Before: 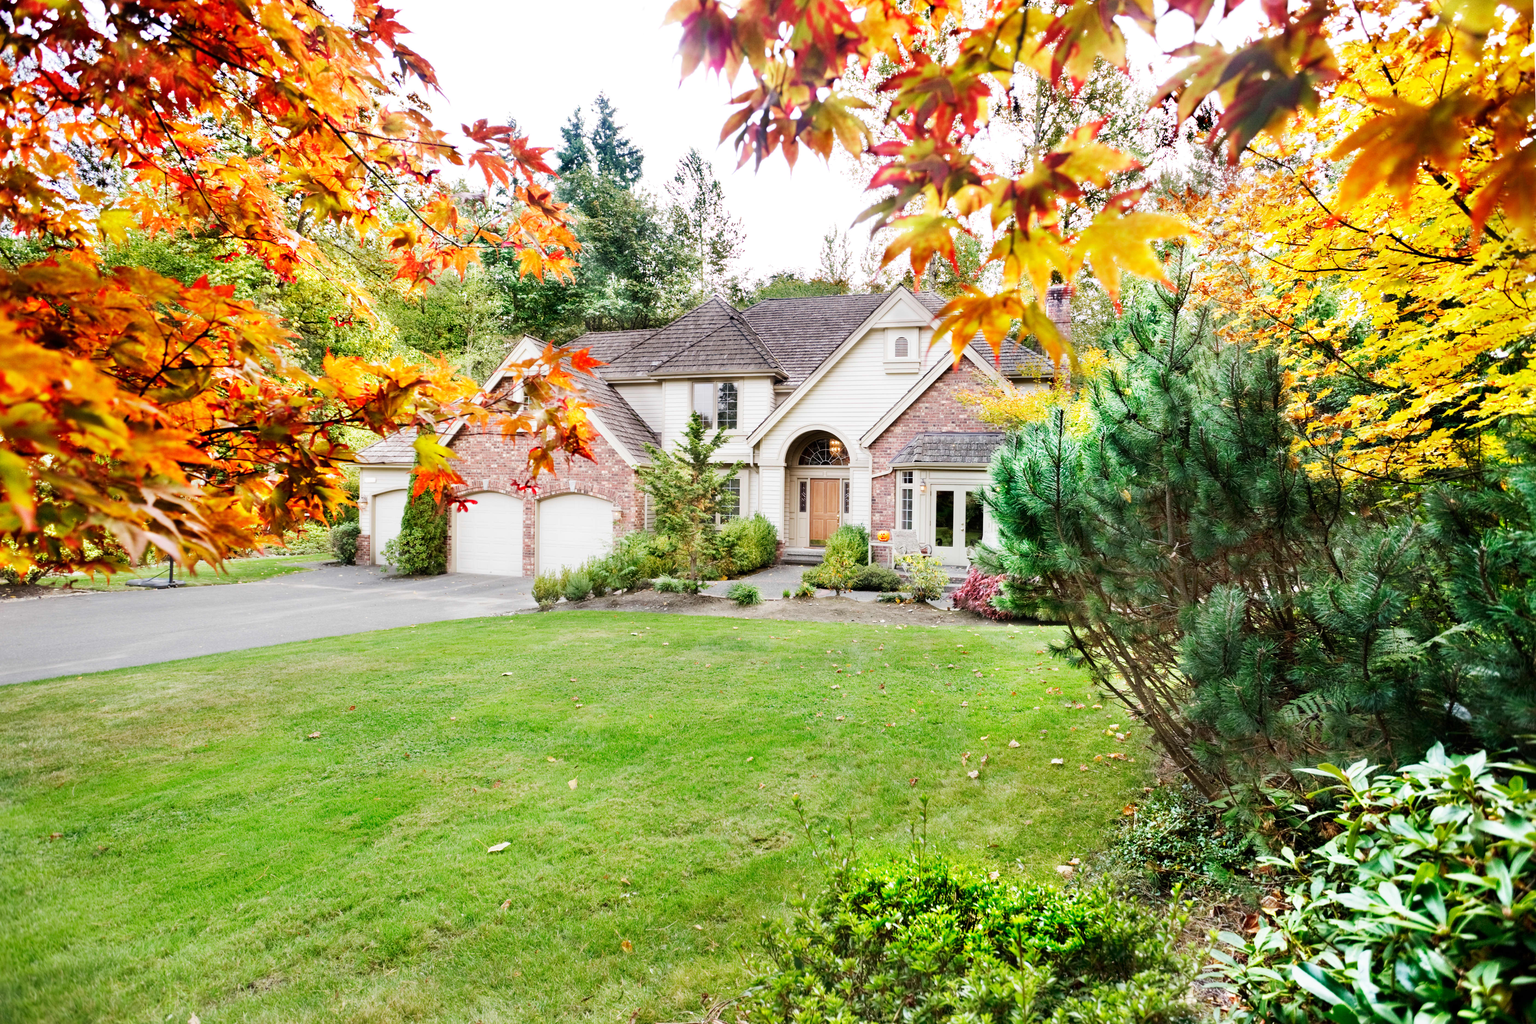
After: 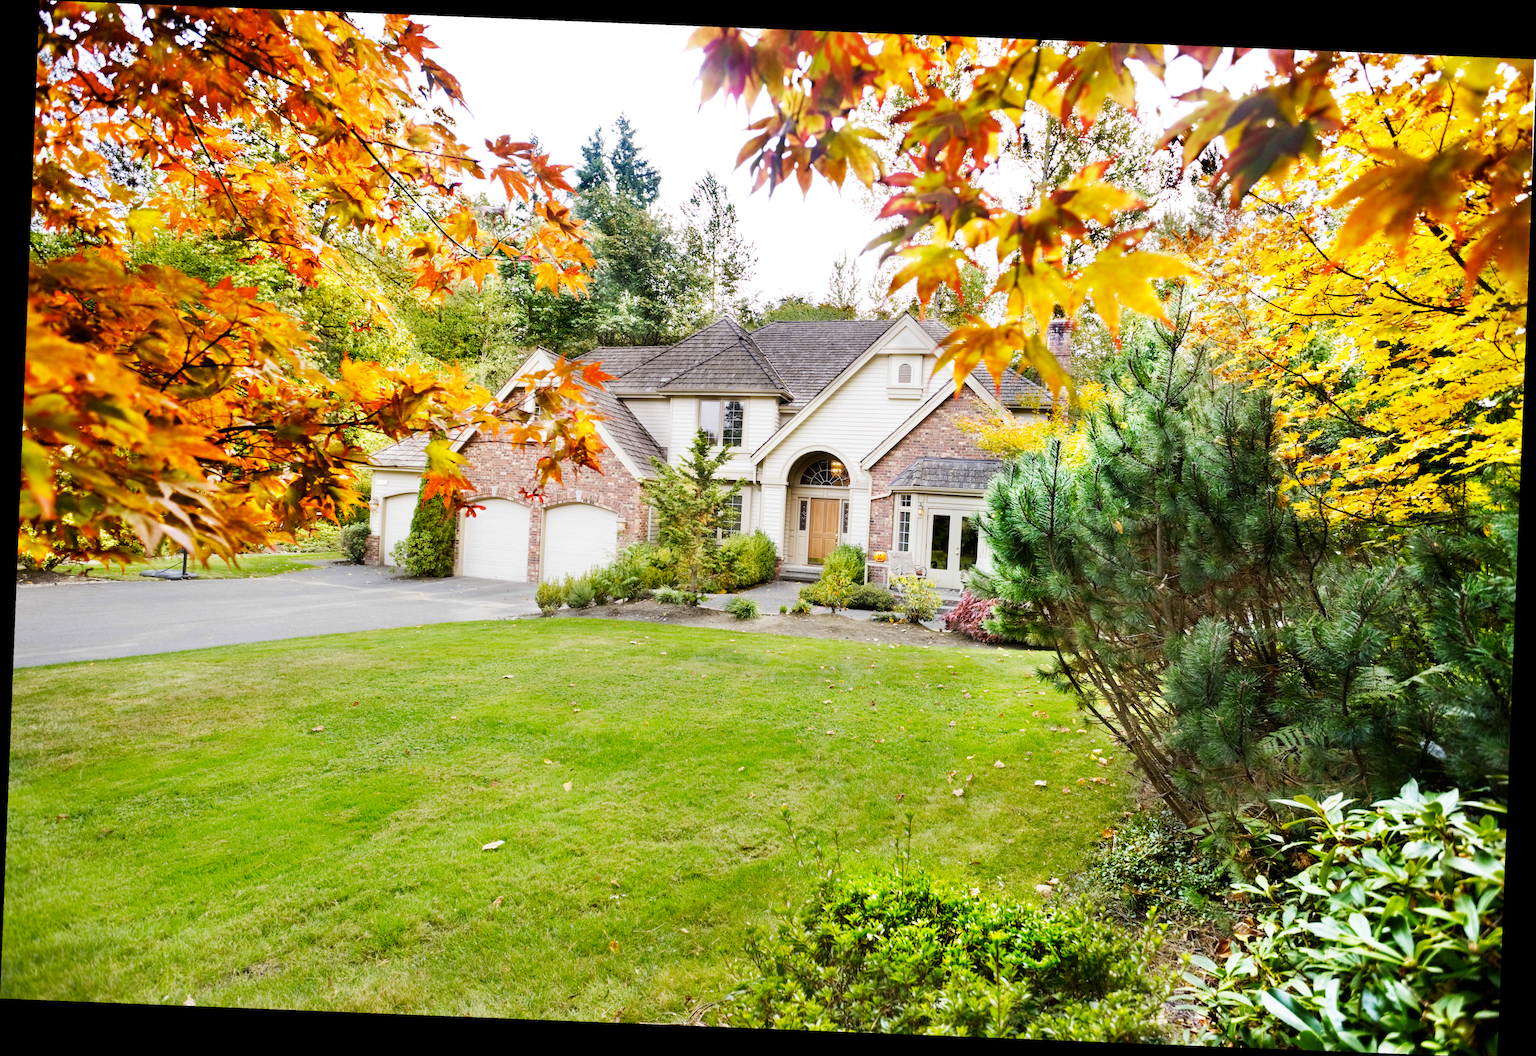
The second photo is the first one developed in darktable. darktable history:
rotate and perspective: rotation 2.27°, automatic cropping off
color contrast: green-magenta contrast 0.85, blue-yellow contrast 1.25, unbound 0
